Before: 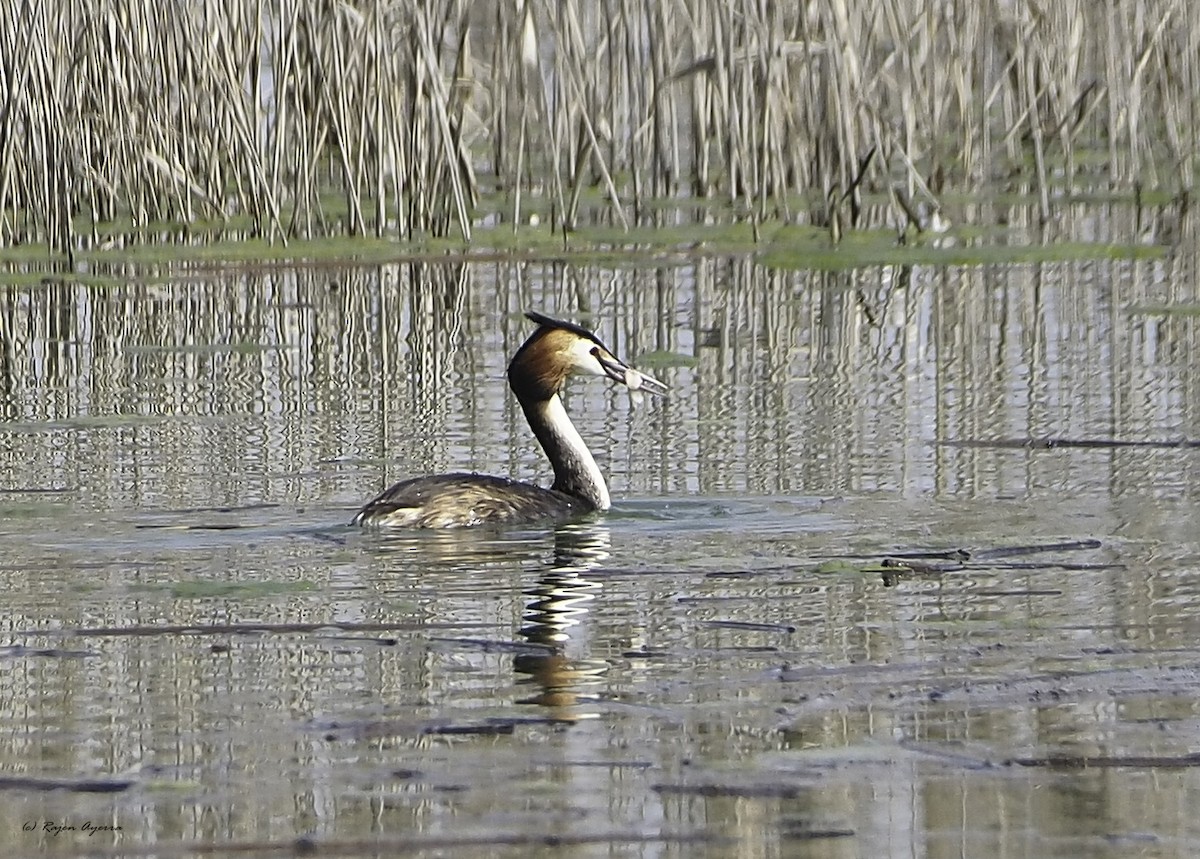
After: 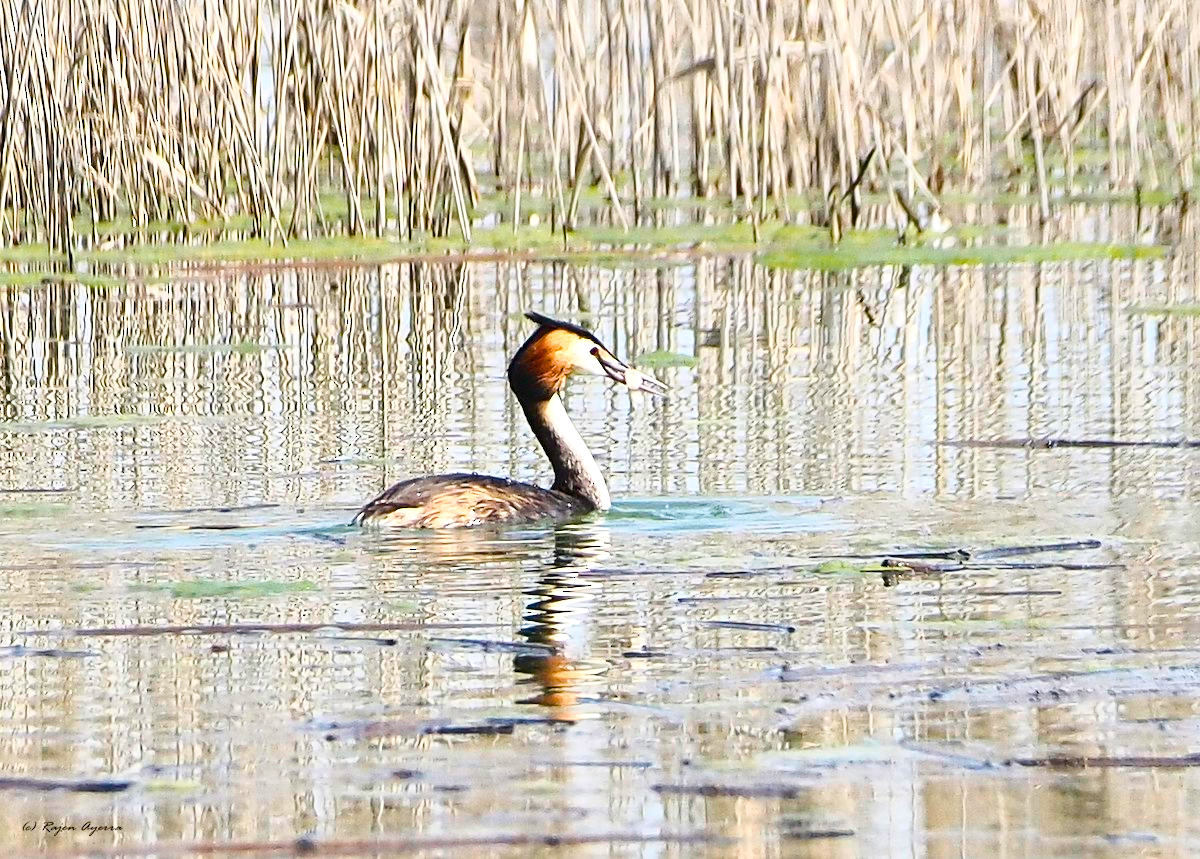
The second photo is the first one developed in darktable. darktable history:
color balance rgb: linear chroma grading › global chroma 7.531%, perceptual saturation grading › global saturation 20%, perceptual saturation grading › highlights -24.865%, perceptual saturation grading › shadows 50.124%, perceptual brilliance grading › global brilliance -17.415%, perceptual brilliance grading › highlights 28.448%, global vibrance 9.226%
base curve: curves: ch0 [(0, 0) (0.028, 0.03) (0.121, 0.232) (0.46, 0.748) (0.859, 0.968) (1, 1)]
